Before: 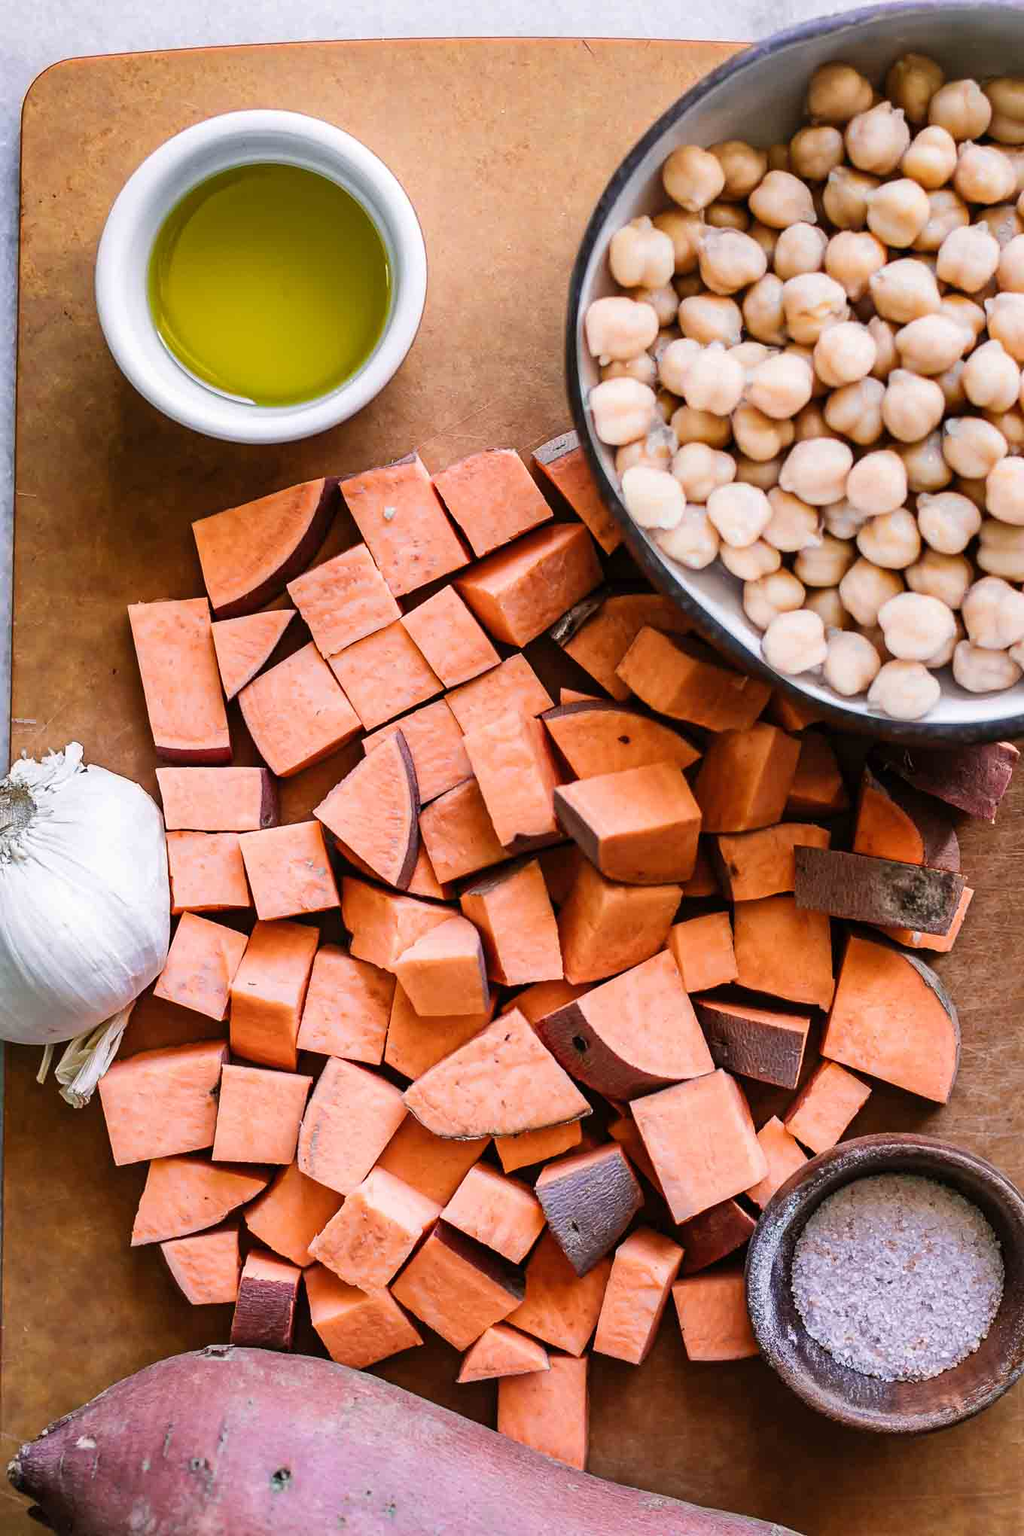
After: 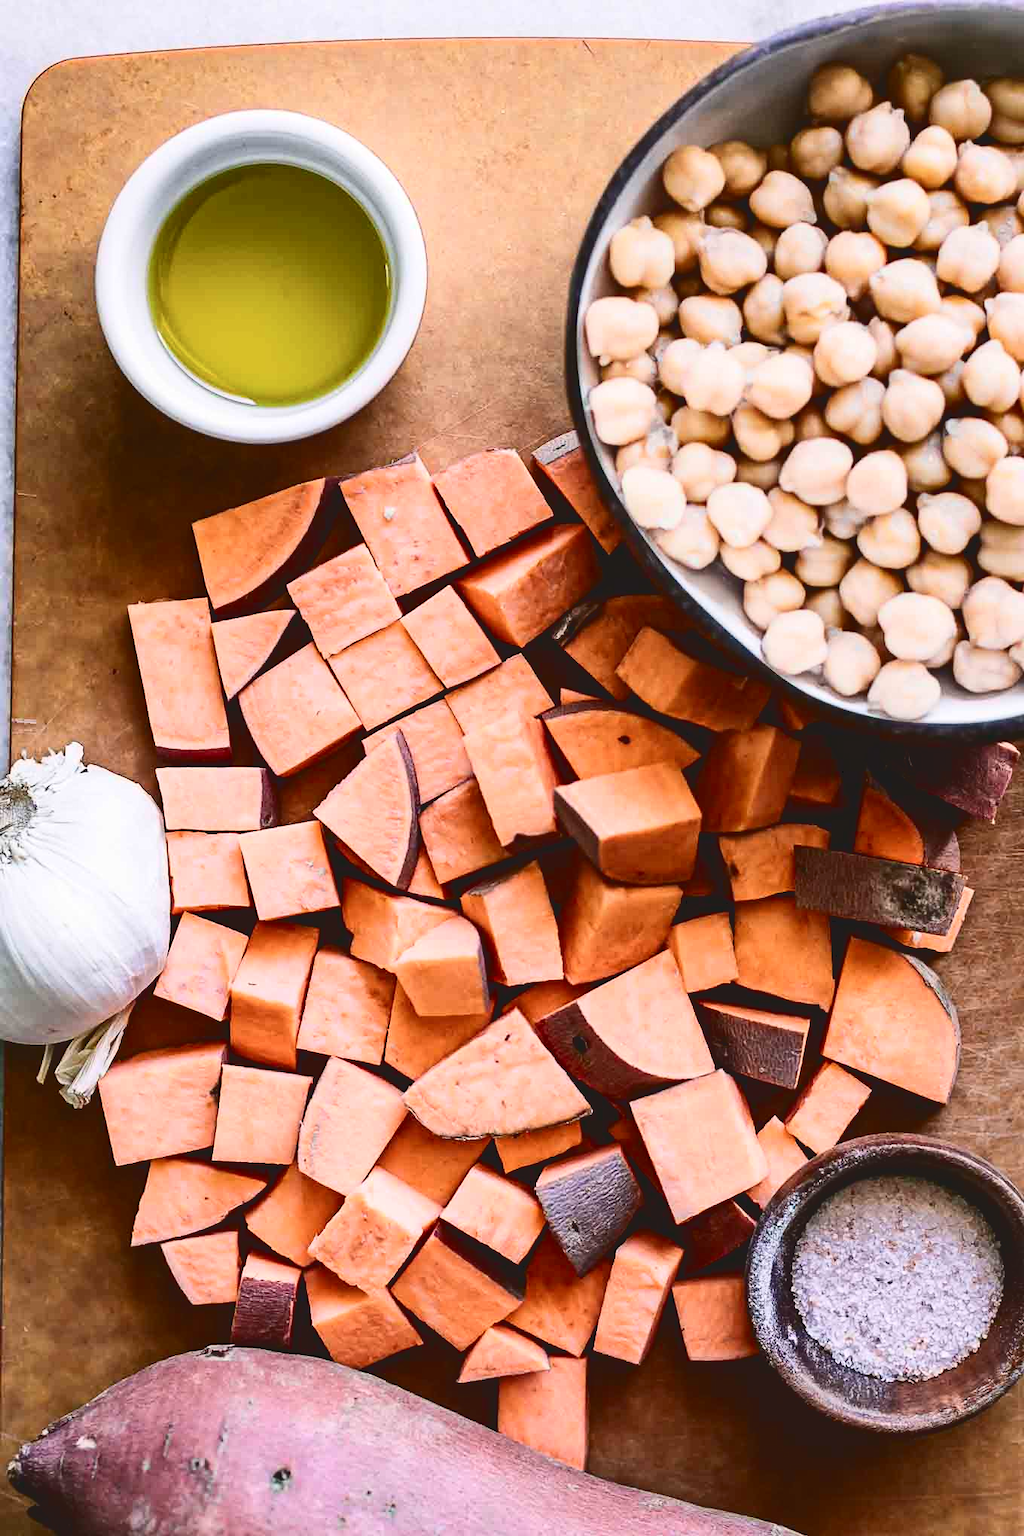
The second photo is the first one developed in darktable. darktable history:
tone curve: curves: ch0 [(0, 0) (0.003, 0.103) (0.011, 0.103) (0.025, 0.105) (0.044, 0.108) (0.069, 0.108) (0.1, 0.111) (0.136, 0.121) (0.177, 0.145) (0.224, 0.174) (0.277, 0.223) (0.335, 0.289) (0.399, 0.374) (0.468, 0.47) (0.543, 0.579) (0.623, 0.687) (0.709, 0.787) (0.801, 0.879) (0.898, 0.942) (1, 1)], color space Lab, independent channels, preserve colors none
